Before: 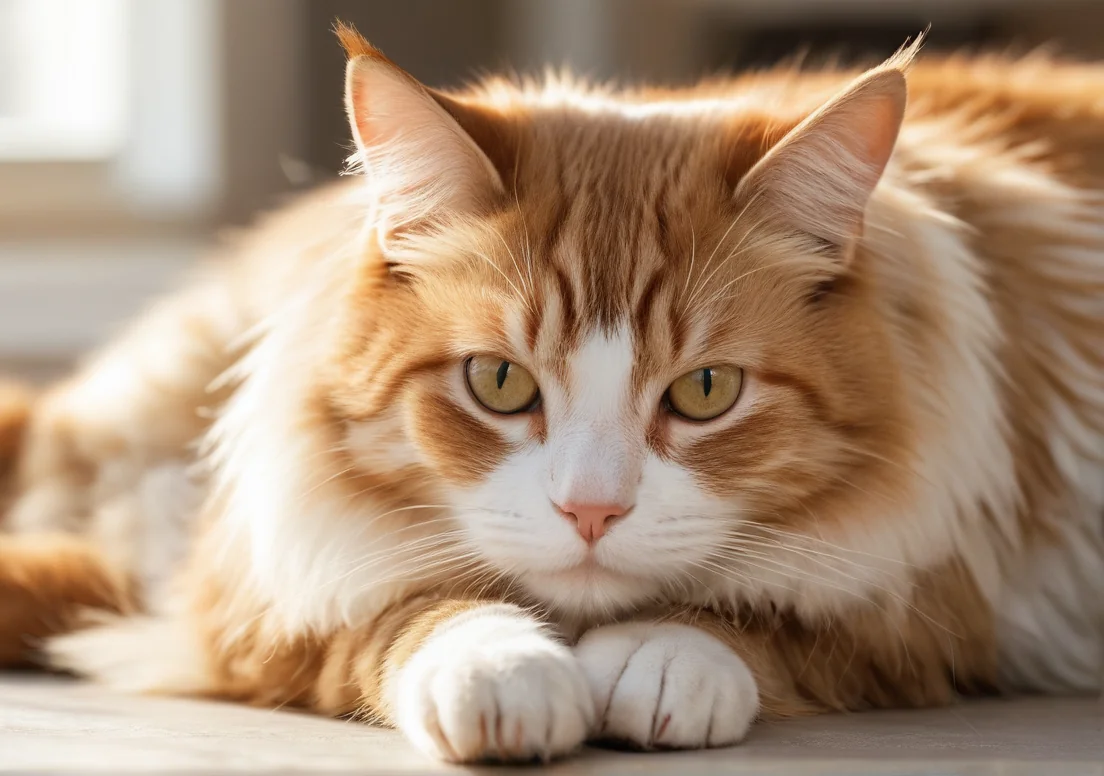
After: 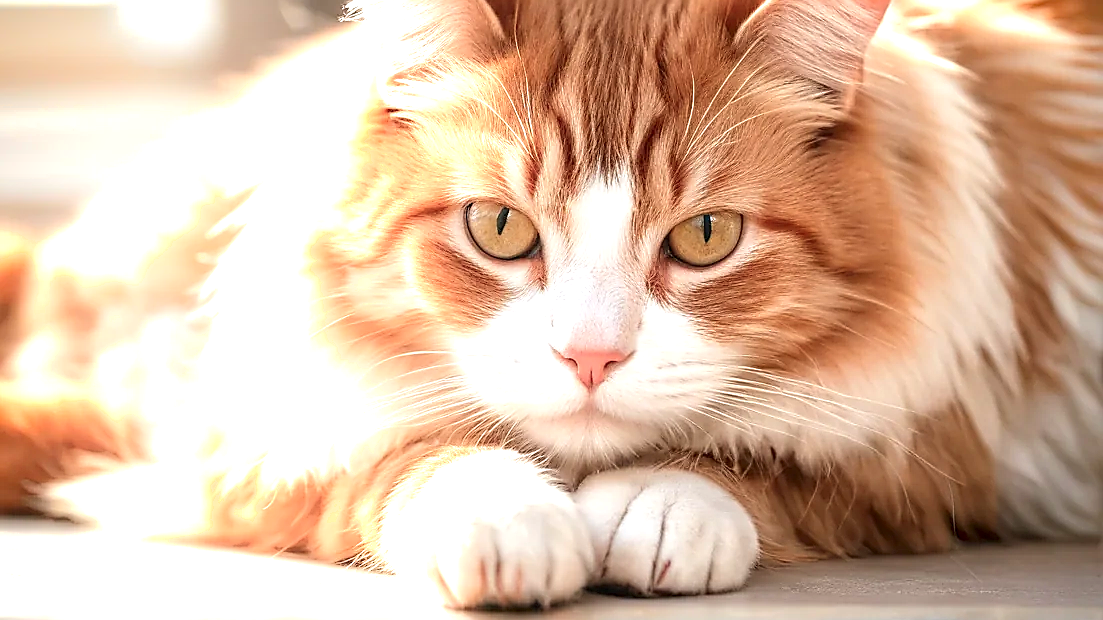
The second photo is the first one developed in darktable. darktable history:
shadows and highlights: shadows -70, highlights 35, soften with gaussian
color zones: curves: ch1 [(0.309, 0.524) (0.41, 0.329) (0.508, 0.509)]; ch2 [(0.25, 0.457) (0.75, 0.5)]
sharpen: radius 1.4, amount 1.25, threshold 0.7
local contrast: on, module defaults
crop and rotate: top 19.998%
exposure: exposure 1 EV, compensate highlight preservation false
vignetting: fall-off start 88.53%, fall-off radius 44.2%, saturation 0.376, width/height ratio 1.161
